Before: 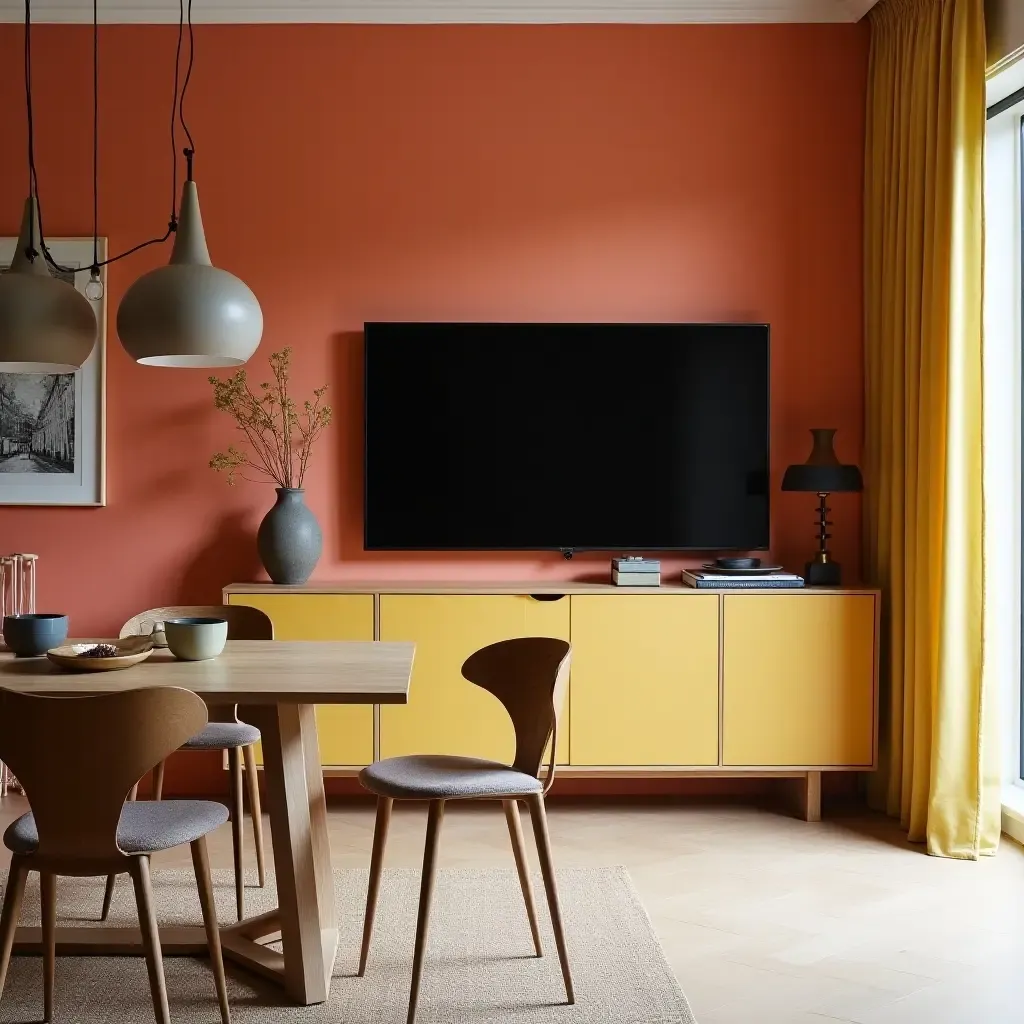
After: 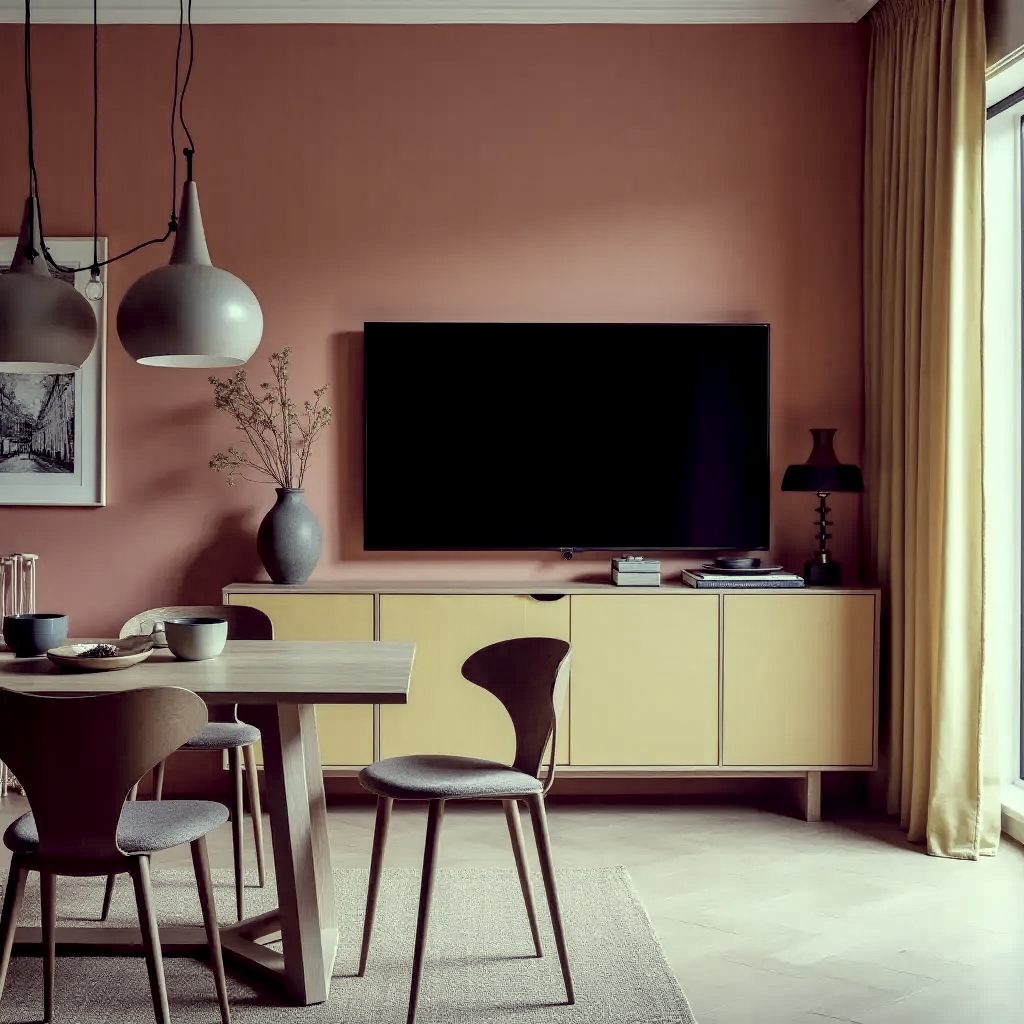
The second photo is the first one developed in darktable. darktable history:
exposure: black level correction 0.009, exposure 0.015 EV, compensate highlight preservation false
local contrast: detail 130%
shadows and highlights: soften with gaussian
color correction: highlights a* -20.35, highlights b* 20.26, shadows a* 19.9, shadows b* -20.83, saturation 0.443
